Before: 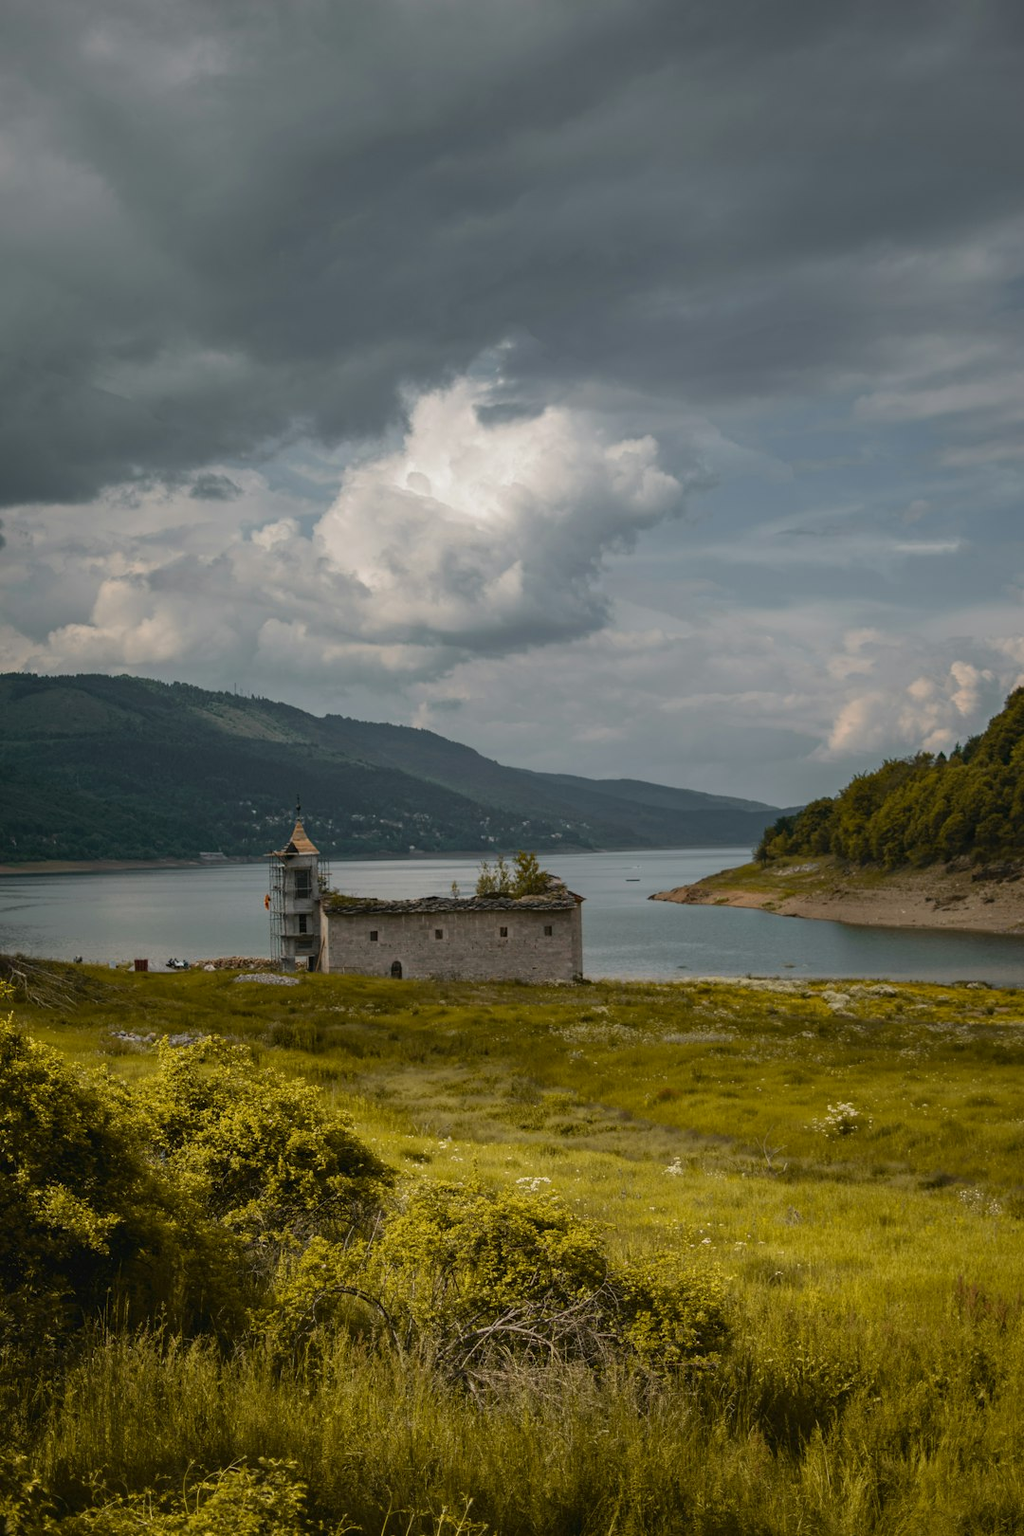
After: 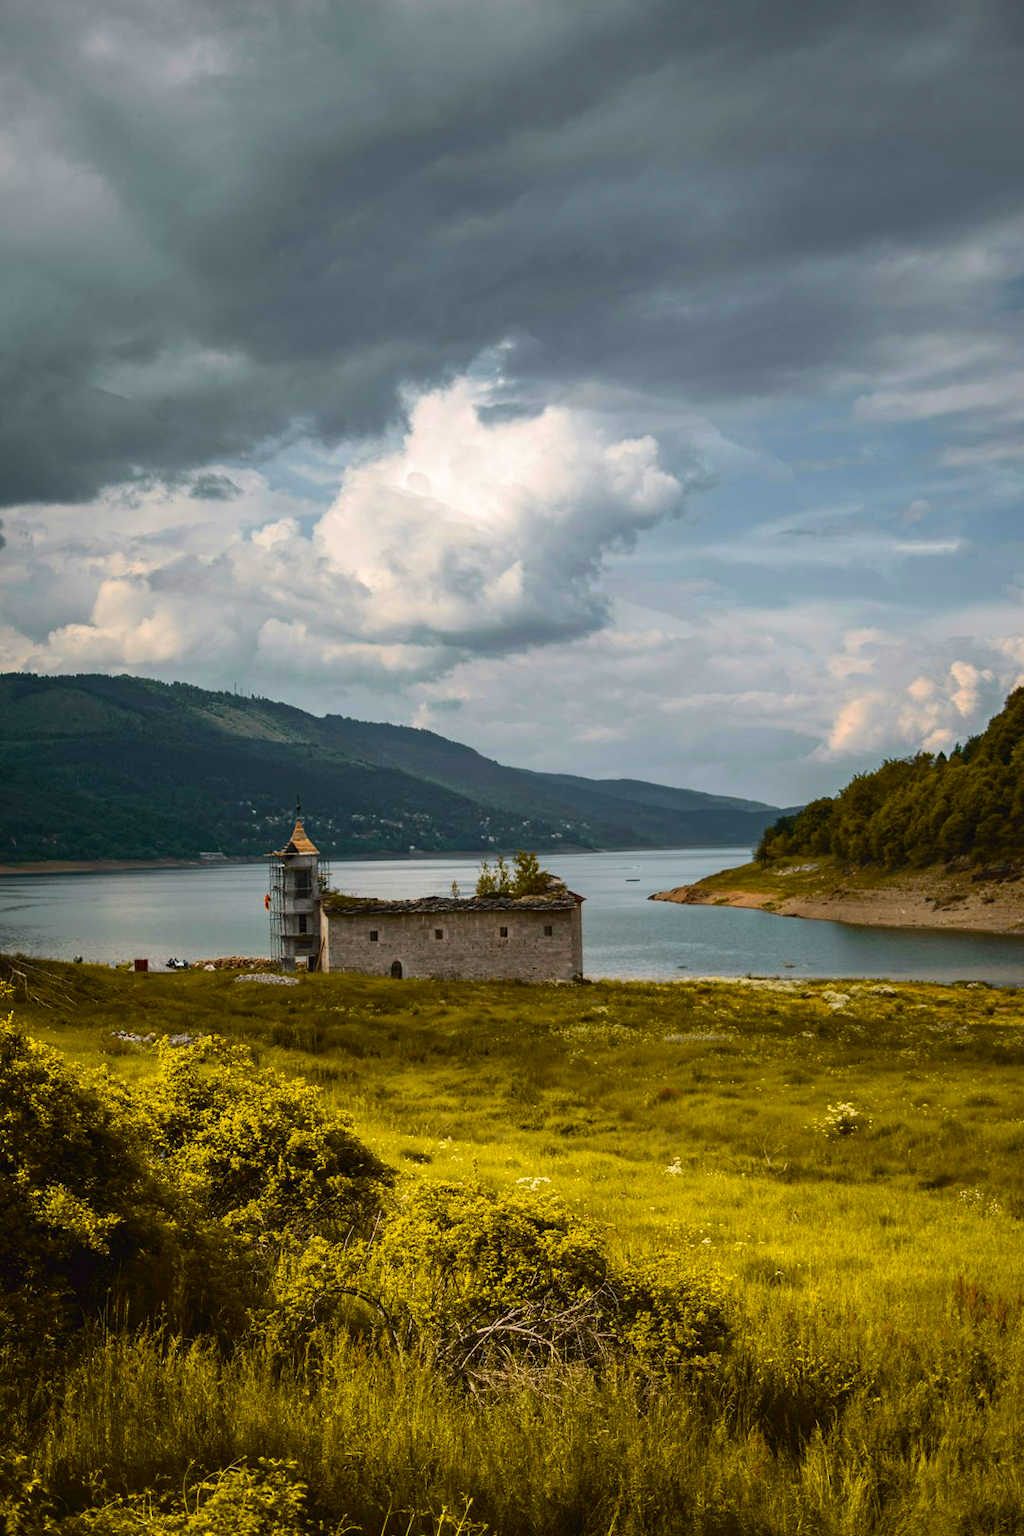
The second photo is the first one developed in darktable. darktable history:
contrast brightness saturation: contrast 0.23, brightness 0.1, saturation 0.29
color balance: lift [1, 1.001, 0.999, 1.001], gamma [1, 1.004, 1.007, 0.993], gain [1, 0.991, 0.987, 1.013], contrast 7.5%, contrast fulcrum 10%, output saturation 115%
